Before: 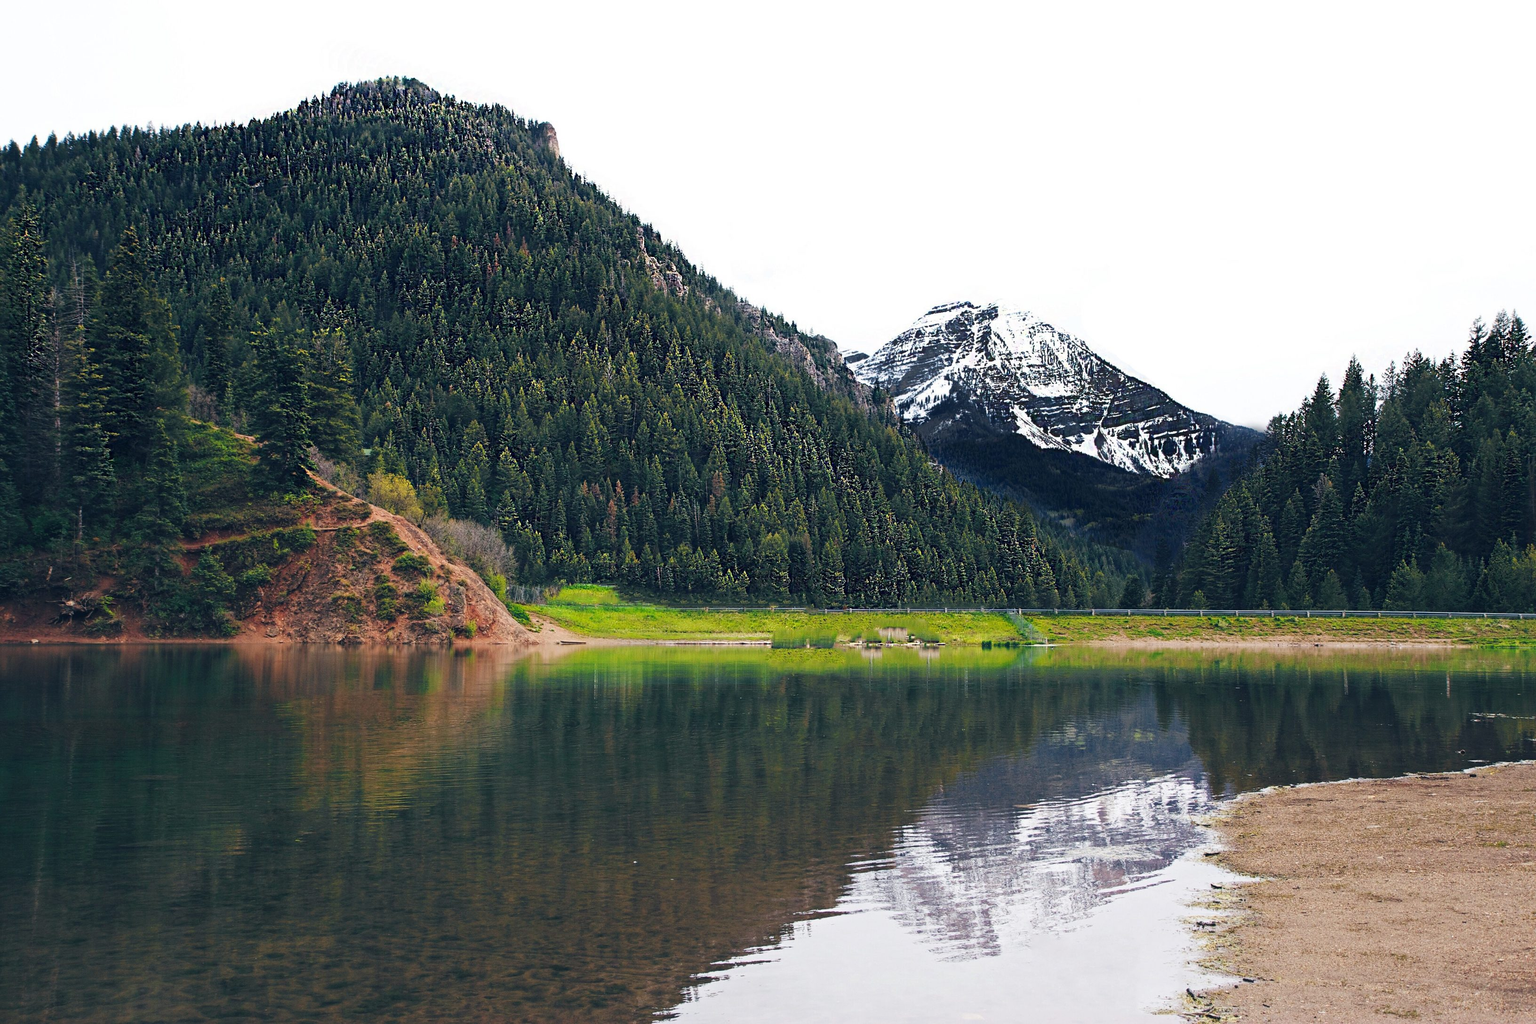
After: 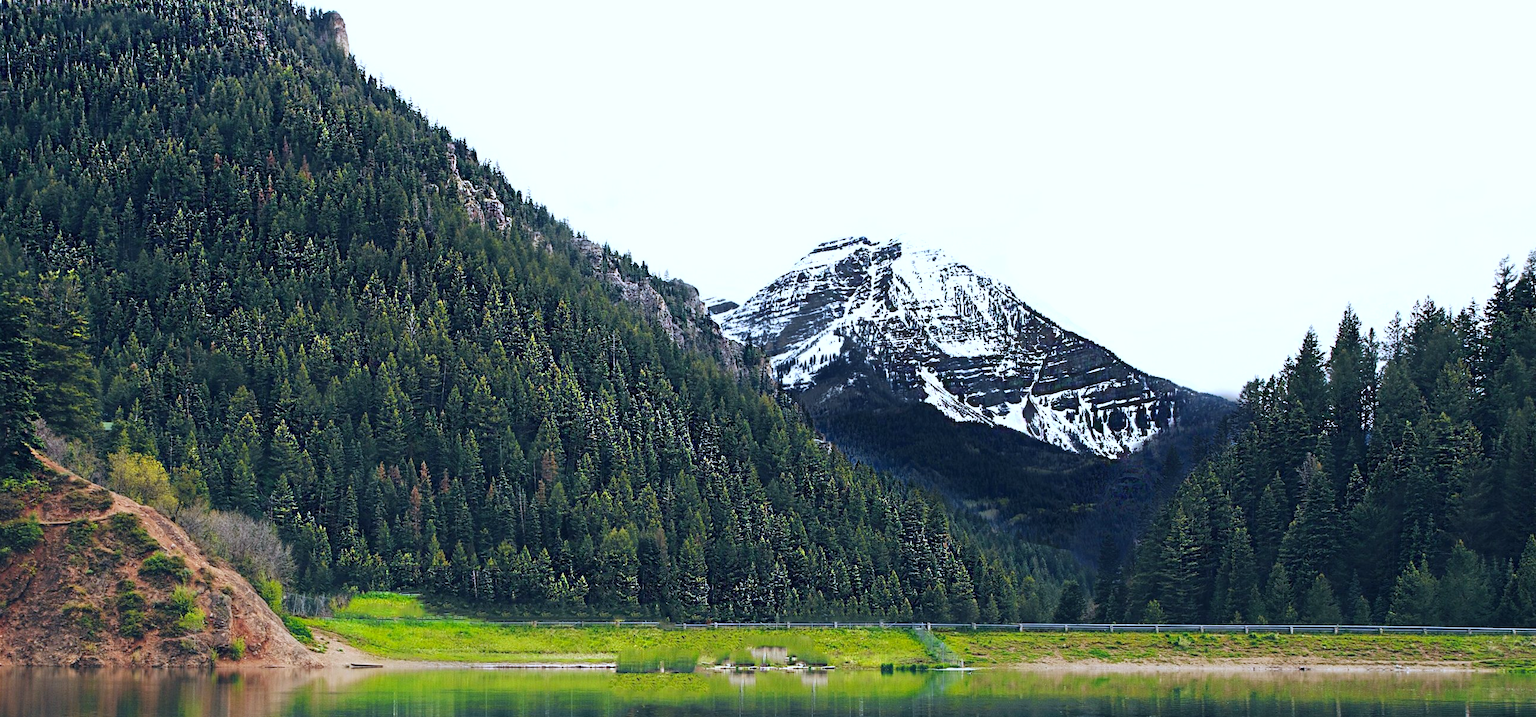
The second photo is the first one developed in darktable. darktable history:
rgb curve: curves: ch2 [(0, 0) (0.567, 0.512) (1, 1)], mode RGB, independent channels
crop: left 18.38%, top 11.092%, right 2.134%, bottom 33.217%
exposure: exposure 0.128 EV, compensate highlight preservation false
white balance: red 0.926, green 1.003, blue 1.133
